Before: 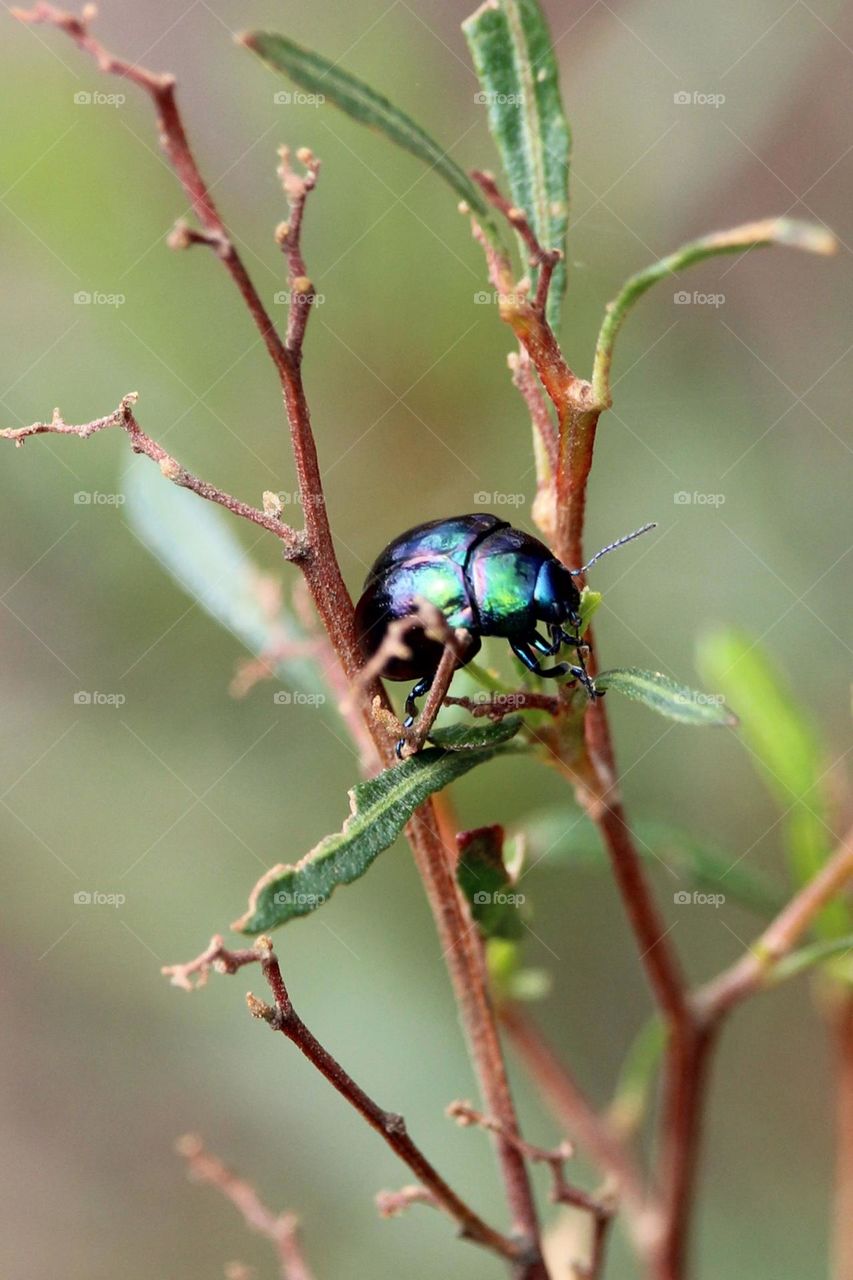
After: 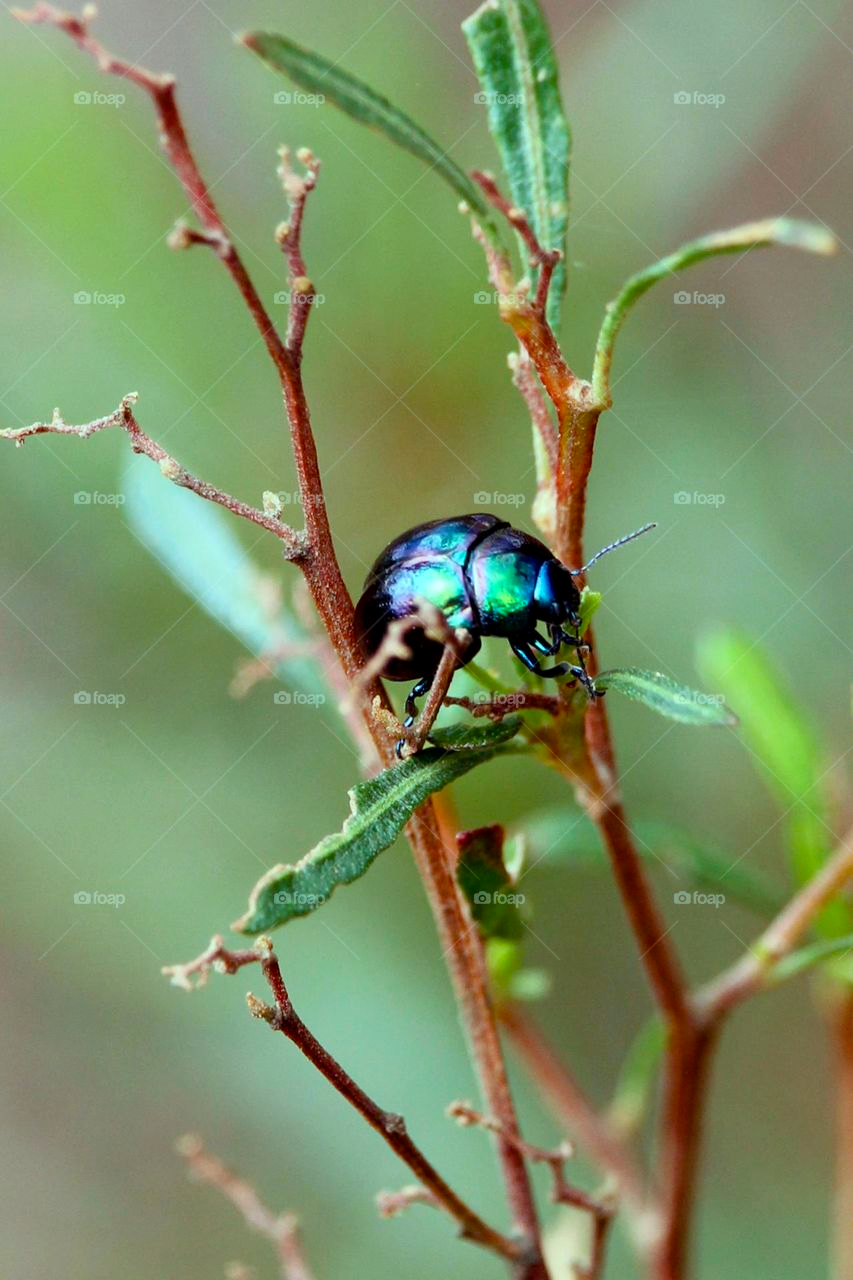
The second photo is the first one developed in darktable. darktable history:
exposure: black level correction 0.001, compensate highlight preservation false
color balance rgb: power › hue 212.91°, highlights gain › chroma 4.095%, highlights gain › hue 198.84°, perceptual saturation grading › global saturation 20%, perceptual saturation grading › highlights -25.218%, perceptual saturation grading › shadows 25.638%, global vibrance 20%
